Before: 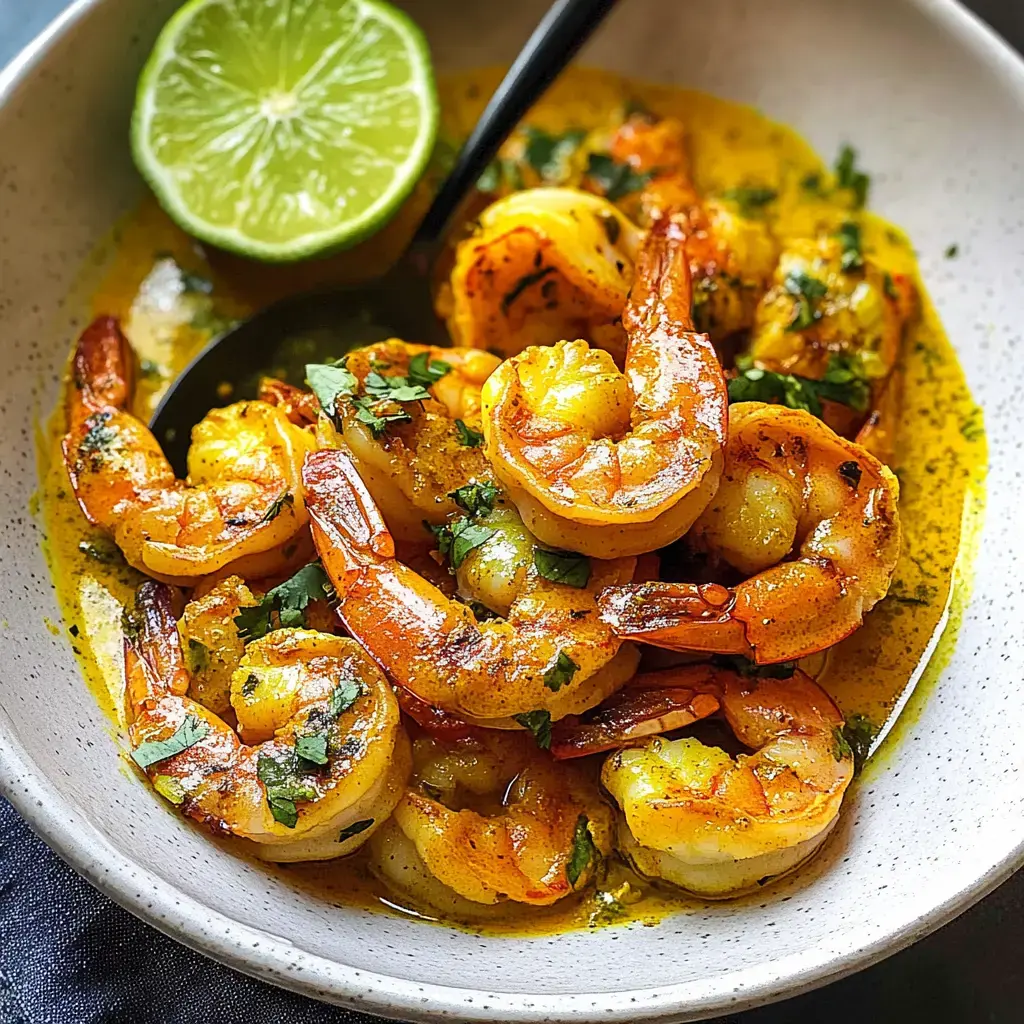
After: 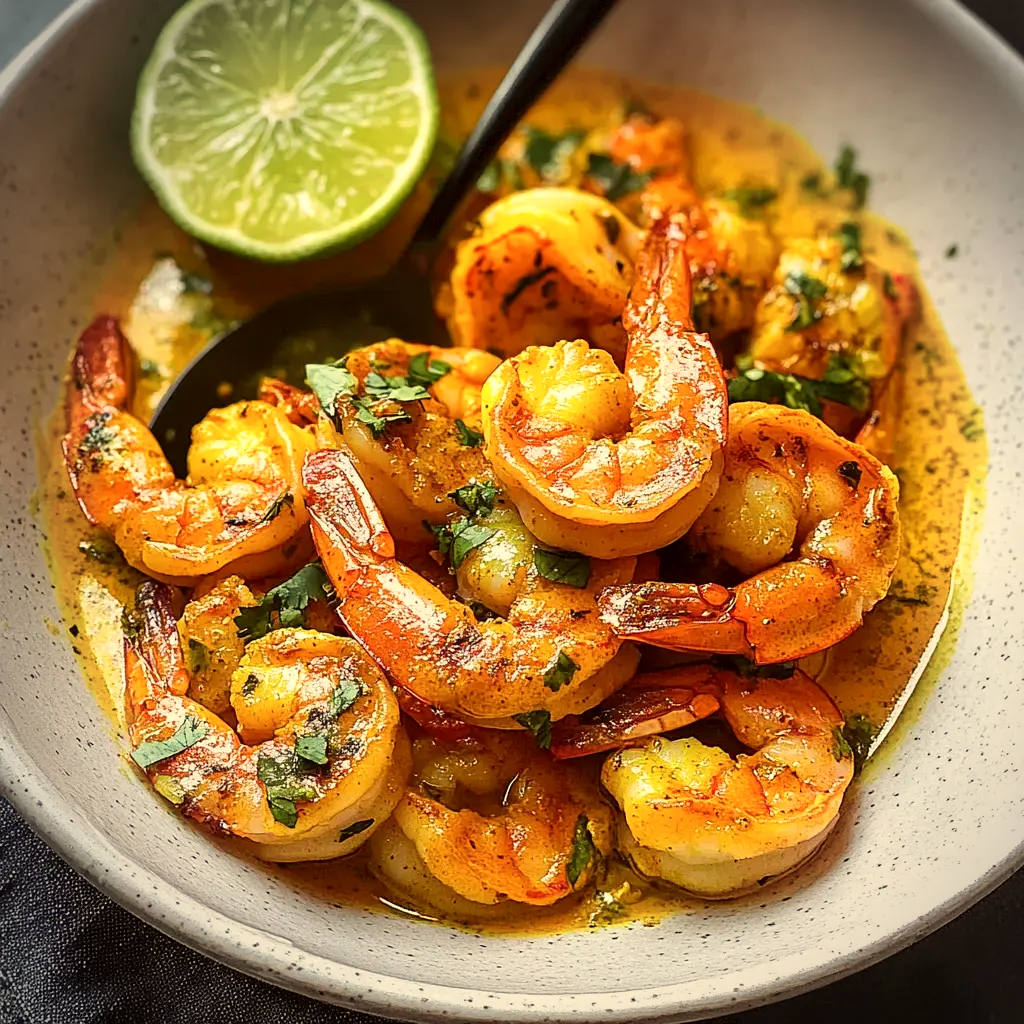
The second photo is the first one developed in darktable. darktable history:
vignetting: automatic ratio true
color correction: highlights a* -4.98, highlights b* -3.76, shadows a* 3.83, shadows b* 4.08
white balance: red 1.138, green 0.996, blue 0.812
